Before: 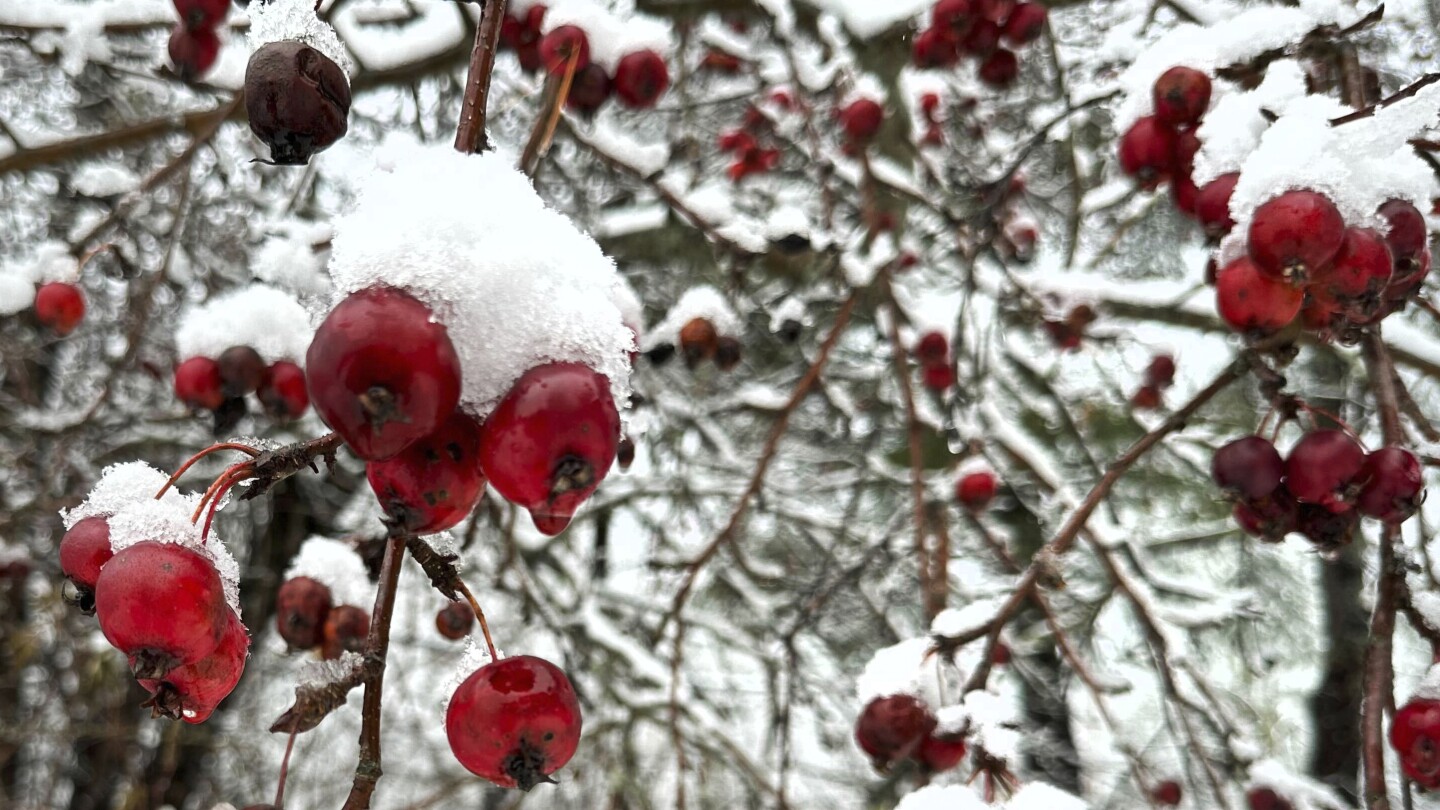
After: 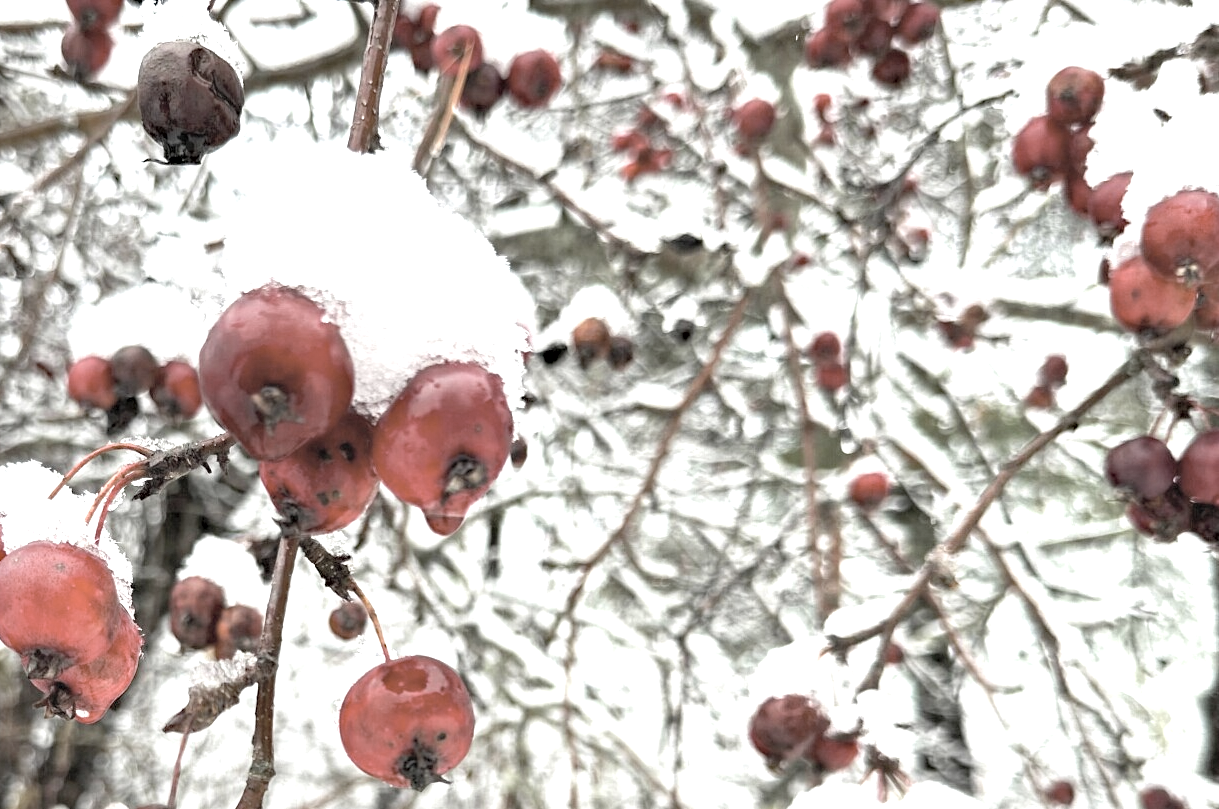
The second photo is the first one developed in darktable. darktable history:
contrast brightness saturation: brightness 0.184, saturation -0.505
crop: left 7.475%, right 7.836%
exposure: black level correction 0, exposure 1.199 EV, compensate highlight preservation false
haze removal: compatibility mode true, adaptive false
